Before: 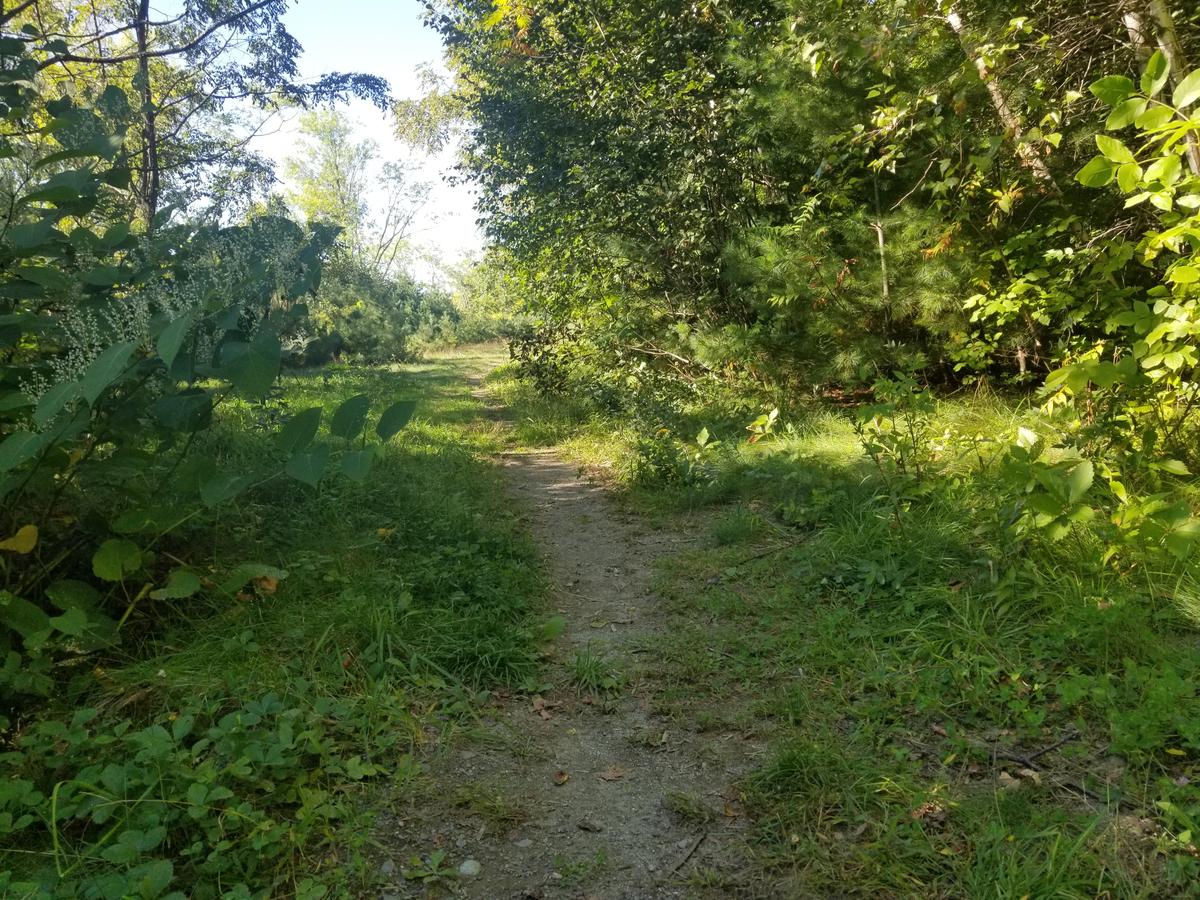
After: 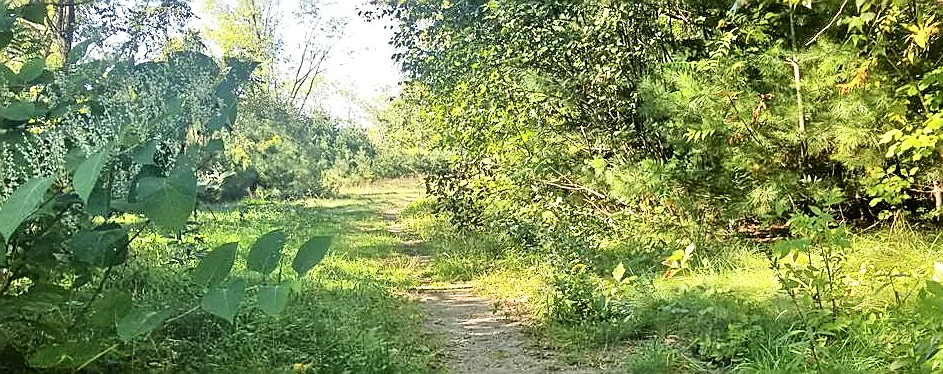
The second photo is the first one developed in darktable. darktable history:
sharpen: radius 1.4, amount 1.25, threshold 0.7
crop: left 7.036%, top 18.398%, right 14.379%, bottom 40.043%
tone equalizer: -7 EV 0.15 EV, -6 EV 0.6 EV, -5 EV 1.15 EV, -4 EV 1.33 EV, -3 EV 1.15 EV, -2 EV 0.6 EV, -1 EV 0.15 EV, mask exposure compensation -0.5 EV
shadows and highlights: shadows 32, highlights -32, soften with gaussian
contrast brightness saturation: contrast 0.24, brightness 0.09
